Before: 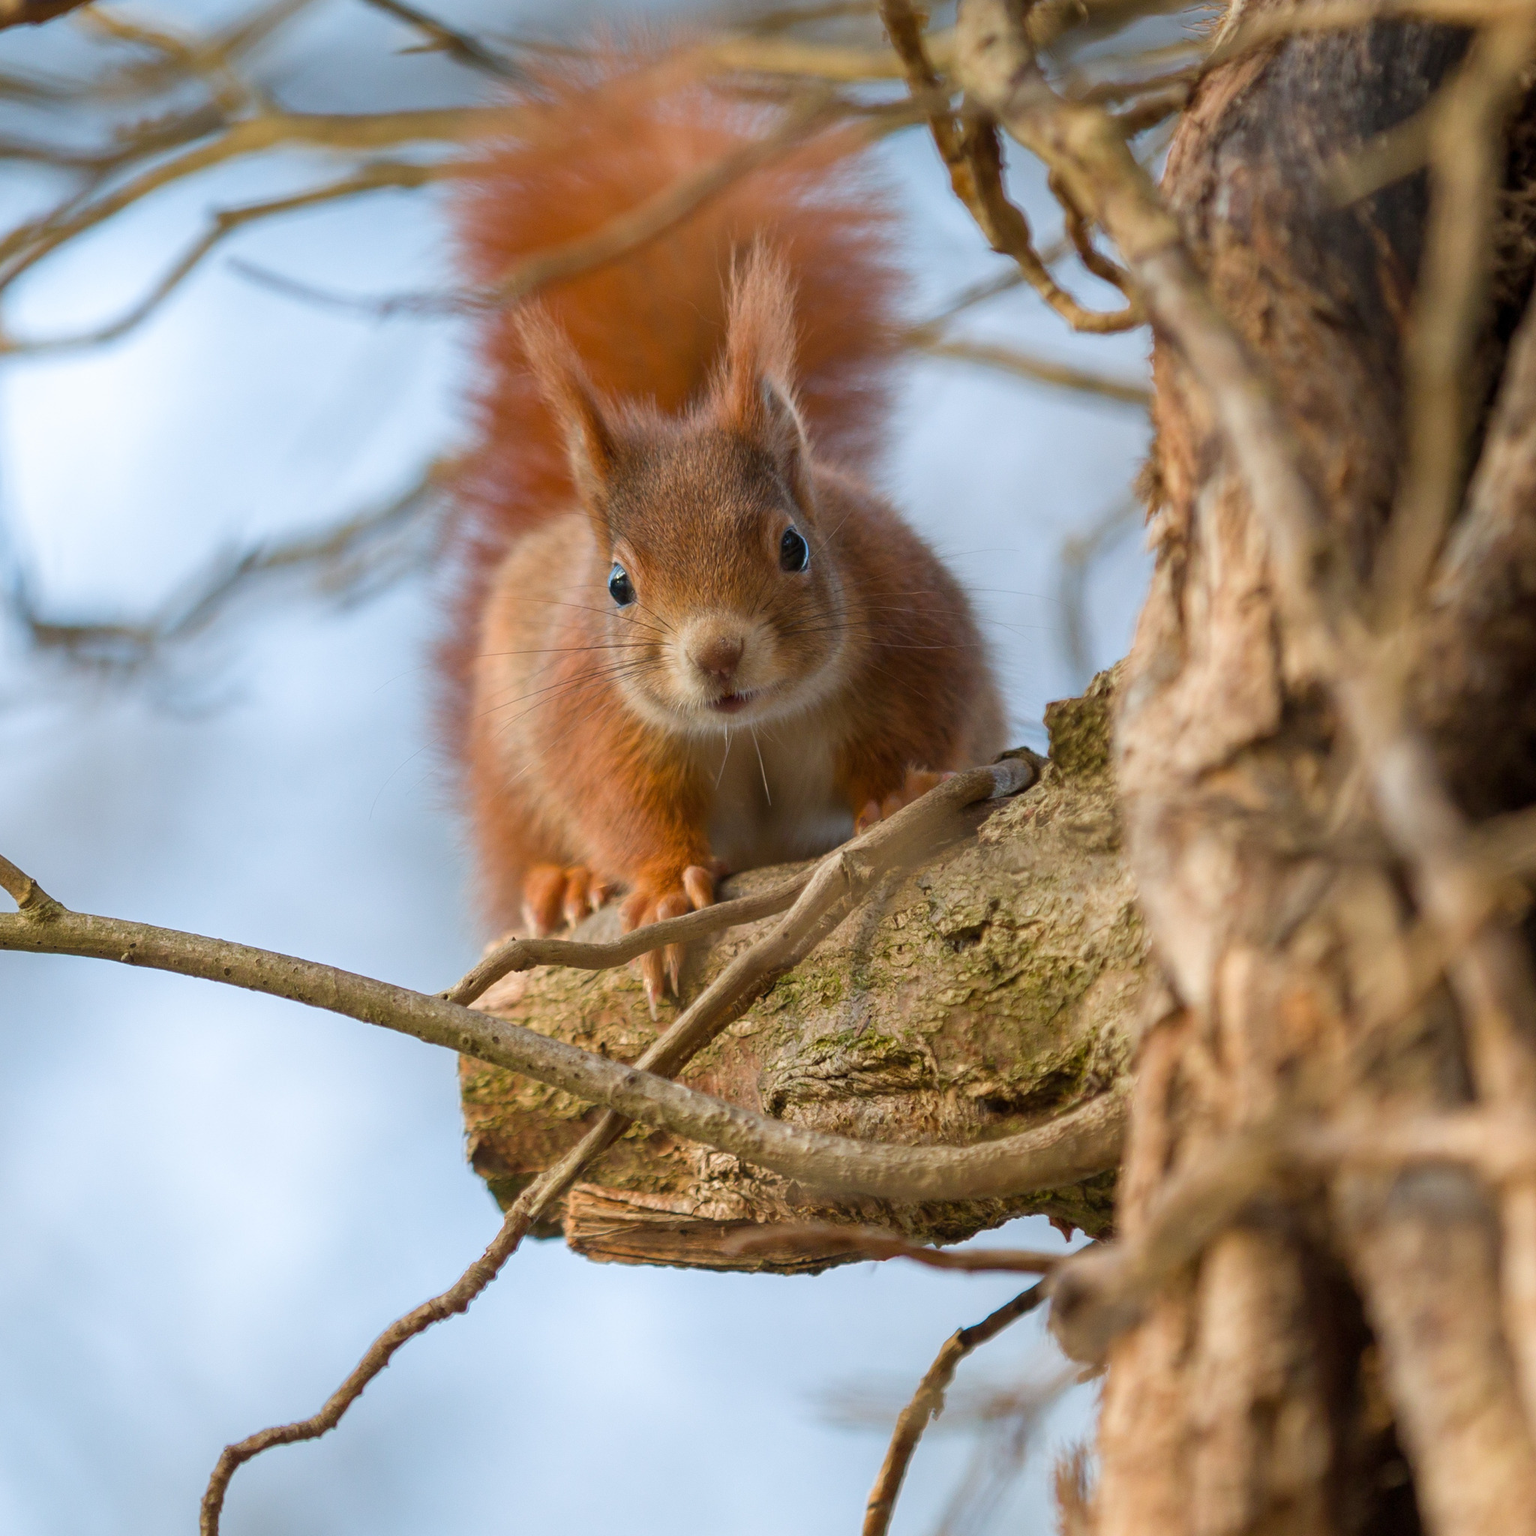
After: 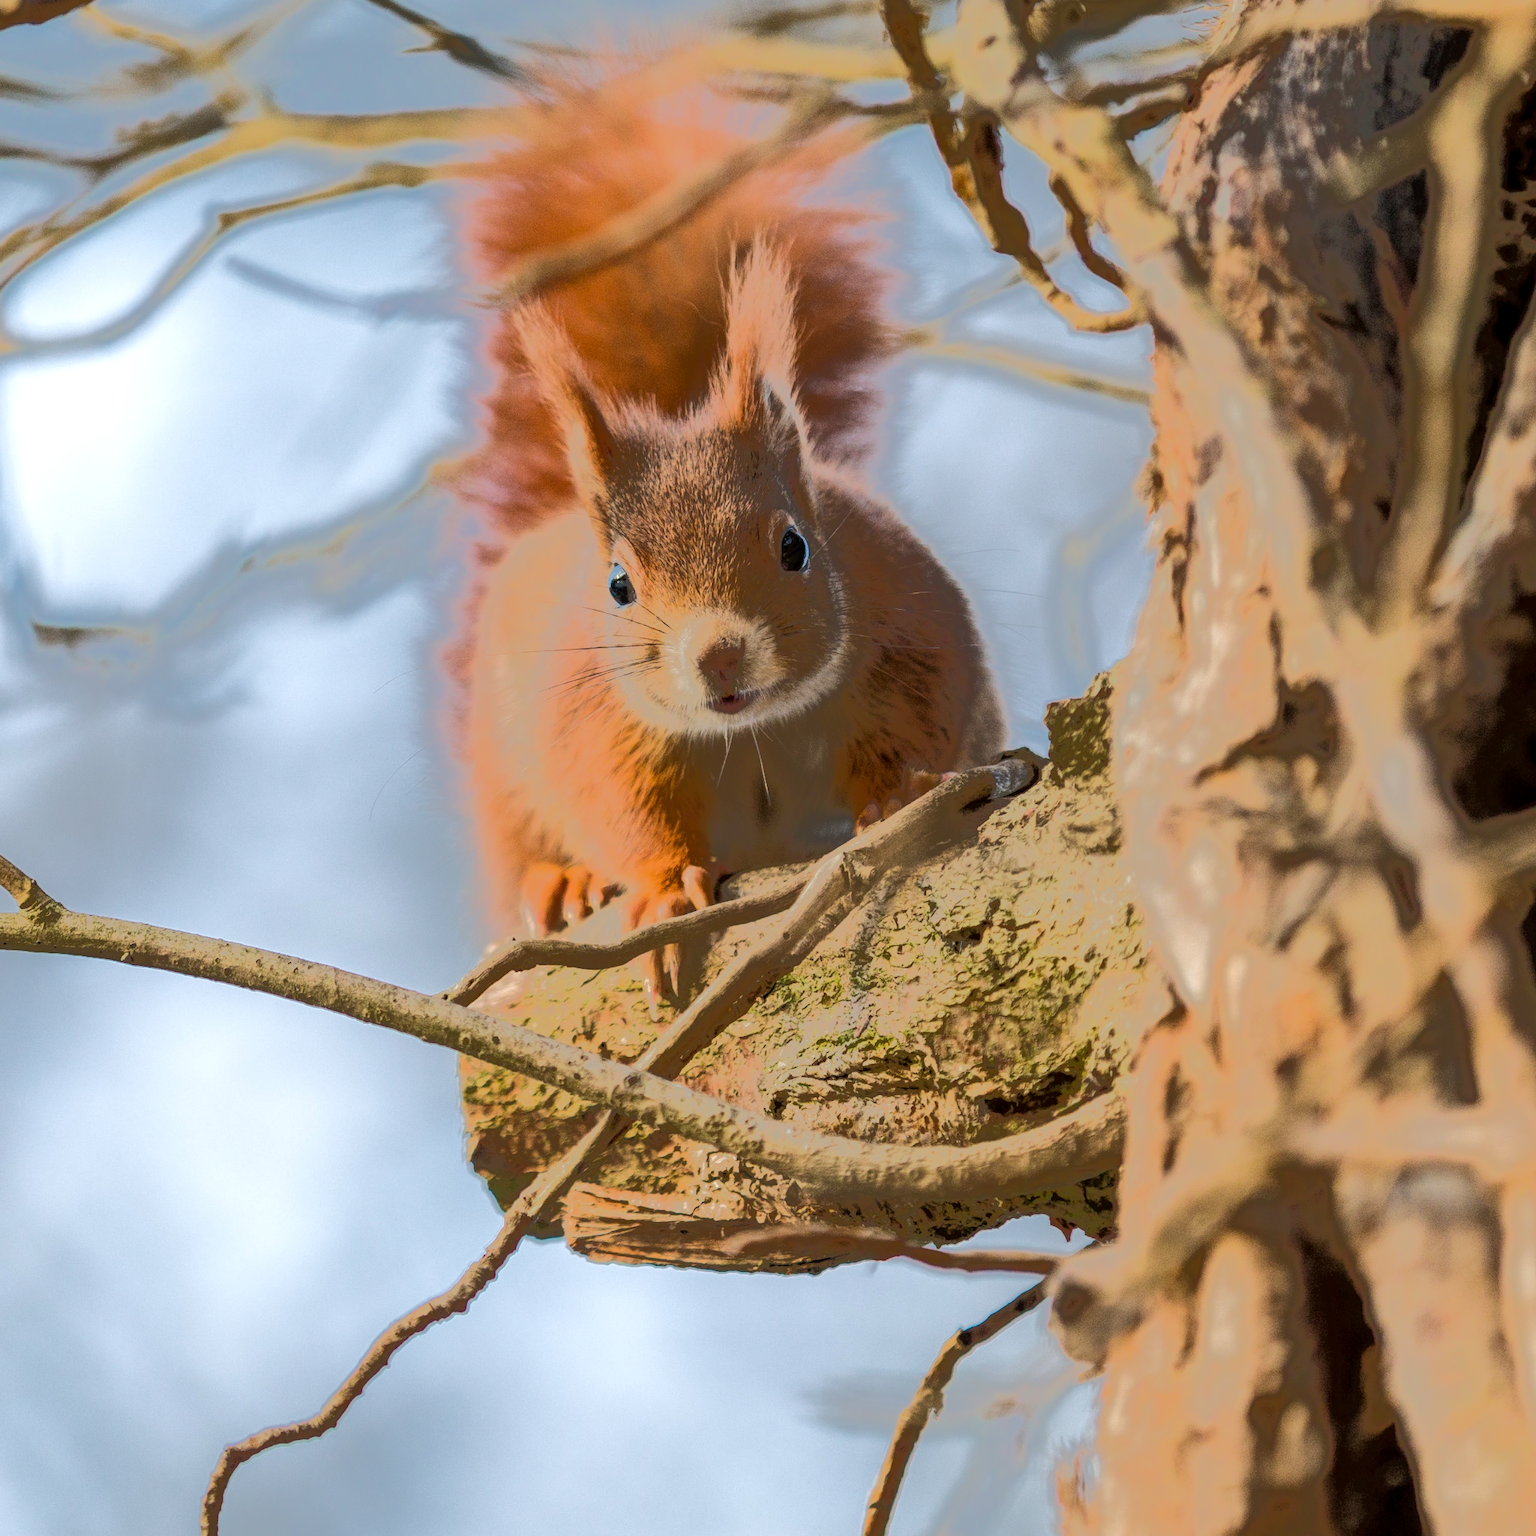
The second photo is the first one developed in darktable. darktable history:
tone equalizer: -7 EV -0.64 EV, -6 EV 1.04 EV, -5 EV -0.453 EV, -4 EV 0.44 EV, -3 EV 0.444 EV, -2 EV 0.17 EV, -1 EV -0.164 EV, +0 EV -0.361 EV, edges refinement/feathering 500, mask exposure compensation -1.57 EV, preserve details no
local contrast: highlights 104%, shadows 101%, detail 120%, midtone range 0.2
exposure: compensate highlight preservation false
shadows and highlights: radius 334.94, shadows 64.18, highlights 5.09, compress 87.36%, soften with gaussian
